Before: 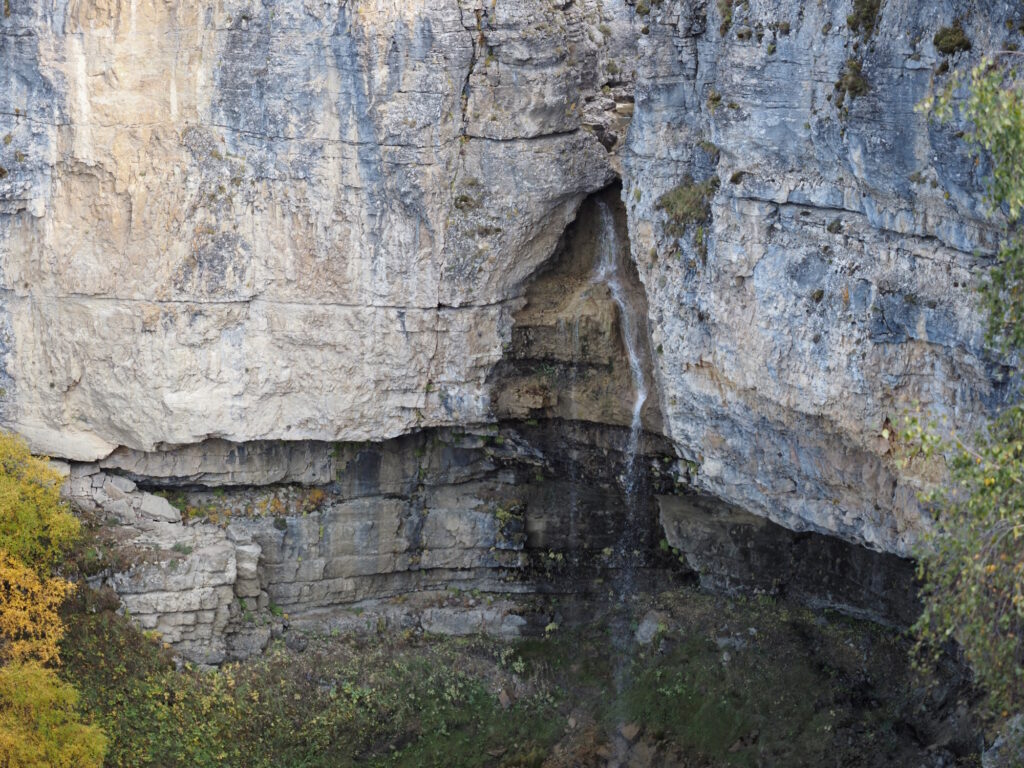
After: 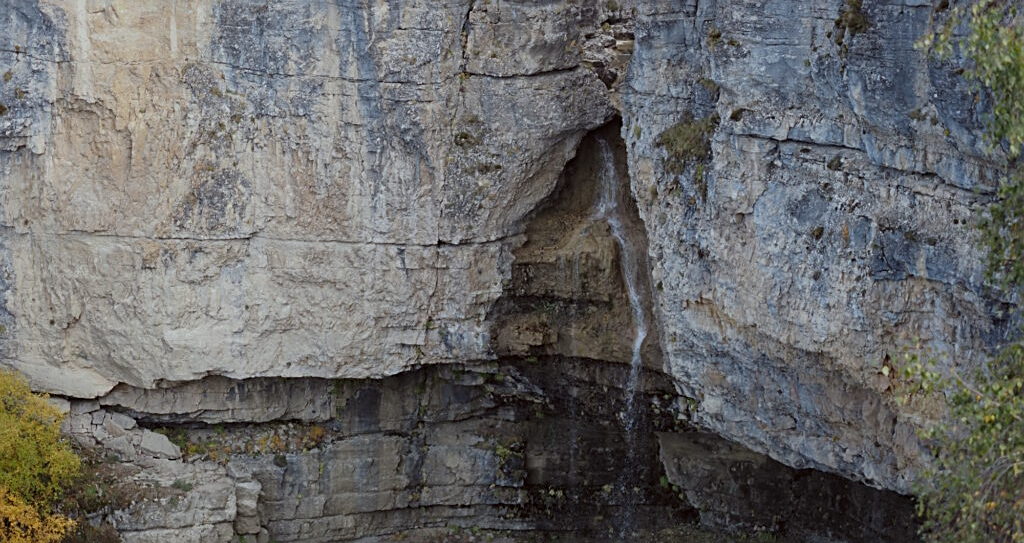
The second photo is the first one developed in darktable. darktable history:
color correction: highlights a* -2.73, highlights b* -2.09, shadows a* 2.41, shadows b* 2.73
crop and rotate: top 8.293%, bottom 20.996%
exposure: black level correction 0, exposure -0.721 EV, compensate highlight preservation false
sharpen: on, module defaults
